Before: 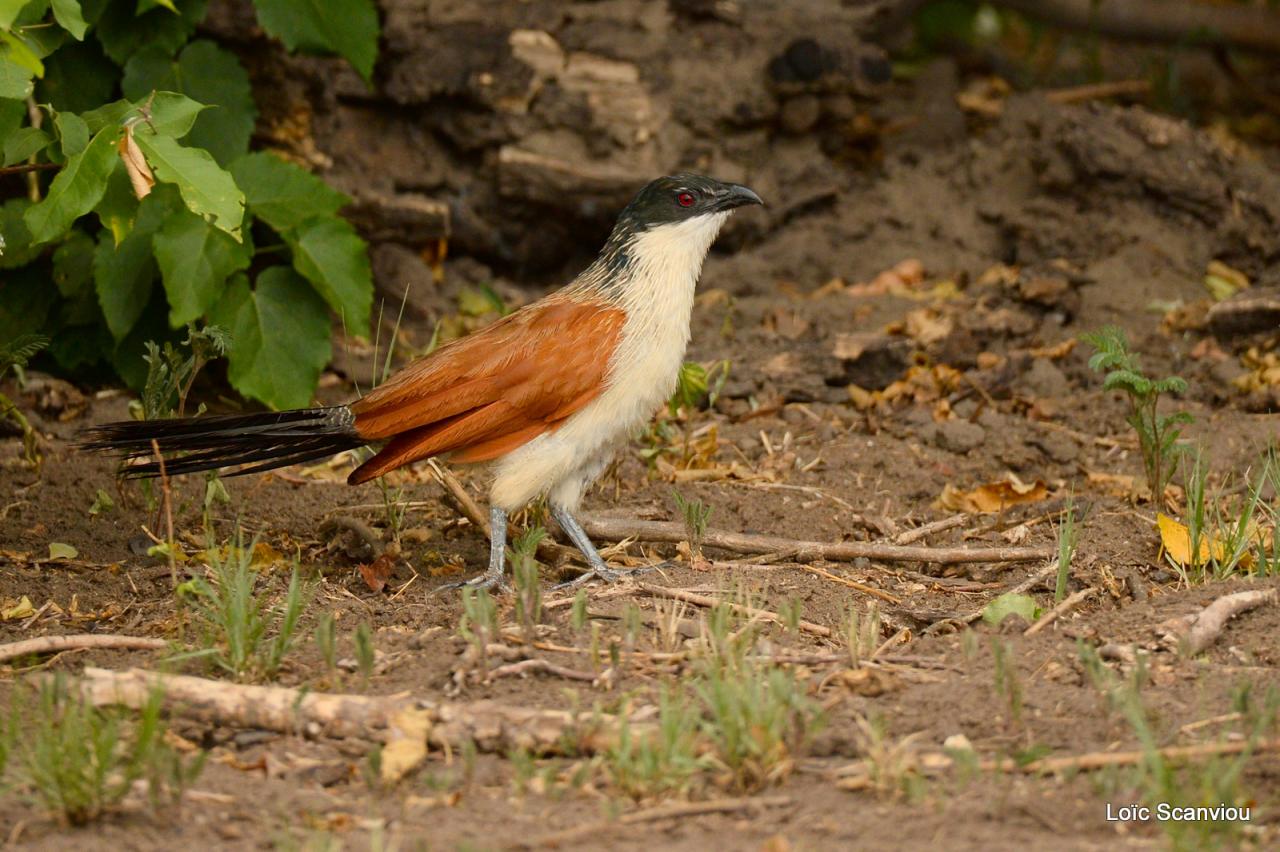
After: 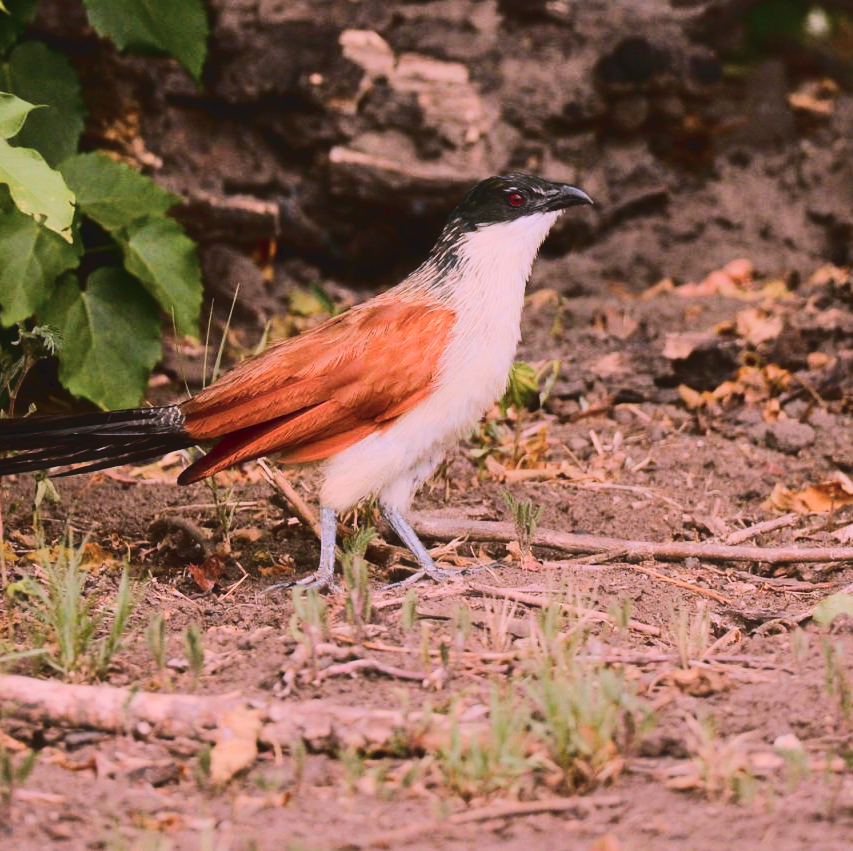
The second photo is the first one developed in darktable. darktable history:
tone curve: curves: ch0 [(0, 0) (0.003, 0.062) (0.011, 0.07) (0.025, 0.083) (0.044, 0.094) (0.069, 0.105) (0.1, 0.117) (0.136, 0.136) (0.177, 0.164) (0.224, 0.201) (0.277, 0.256) (0.335, 0.335) (0.399, 0.424) (0.468, 0.529) (0.543, 0.641) (0.623, 0.725) (0.709, 0.787) (0.801, 0.849) (0.898, 0.917) (1, 1)], color space Lab, linked channels, preserve colors none
filmic rgb: black relative exposure -7.65 EV, white relative exposure 4.56 EV, threshold 5.99 EV, hardness 3.61, contrast 1.05, color science v6 (2022), enable highlight reconstruction true
color correction: highlights a* 15.13, highlights b* -24.48
crop and rotate: left 13.329%, right 20.024%
shadows and highlights: shadows 39.66, highlights -55.07, low approximation 0.01, soften with gaussian
color balance rgb: highlights gain › luminance 10.431%, perceptual saturation grading › global saturation -1.863%, perceptual saturation grading › highlights -8.169%, perceptual saturation grading › mid-tones 8.557%, perceptual saturation grading › shadows 3.251%, global vibrance 20%
haze removal: strength -0.093, compatibility mode true, adaptive false
